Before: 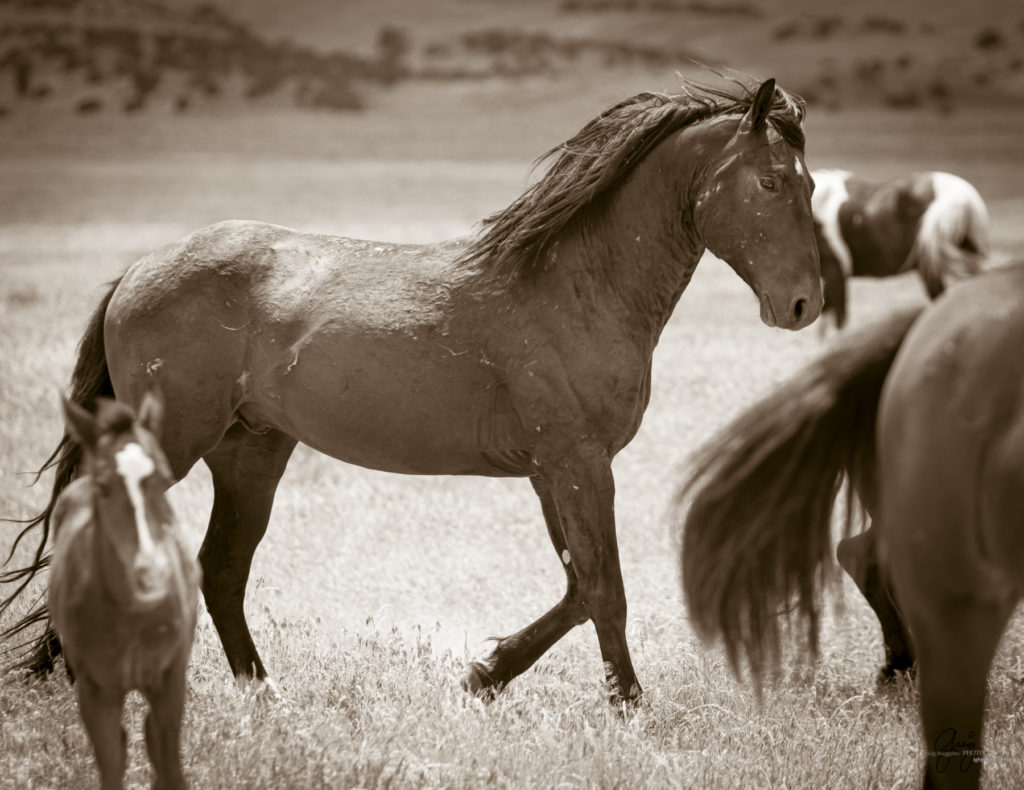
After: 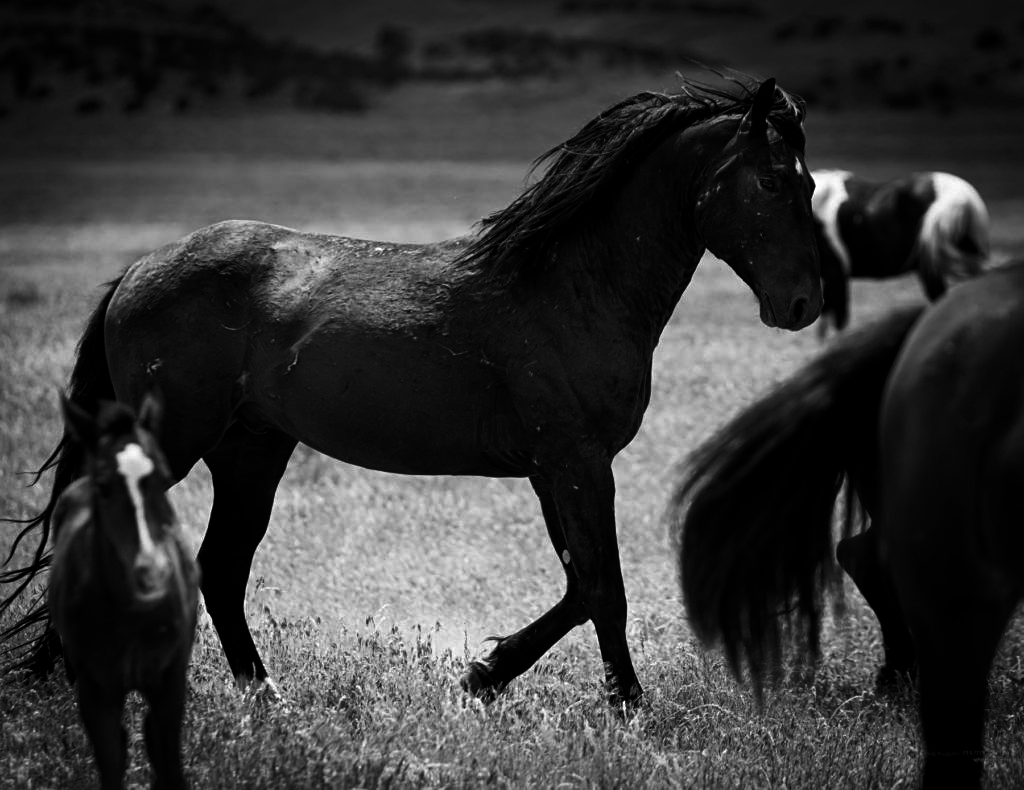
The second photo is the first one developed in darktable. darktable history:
contrast brightness saturation: contrast 0.02, brightness -1, saturation -1
sharpen: amount 0.2
